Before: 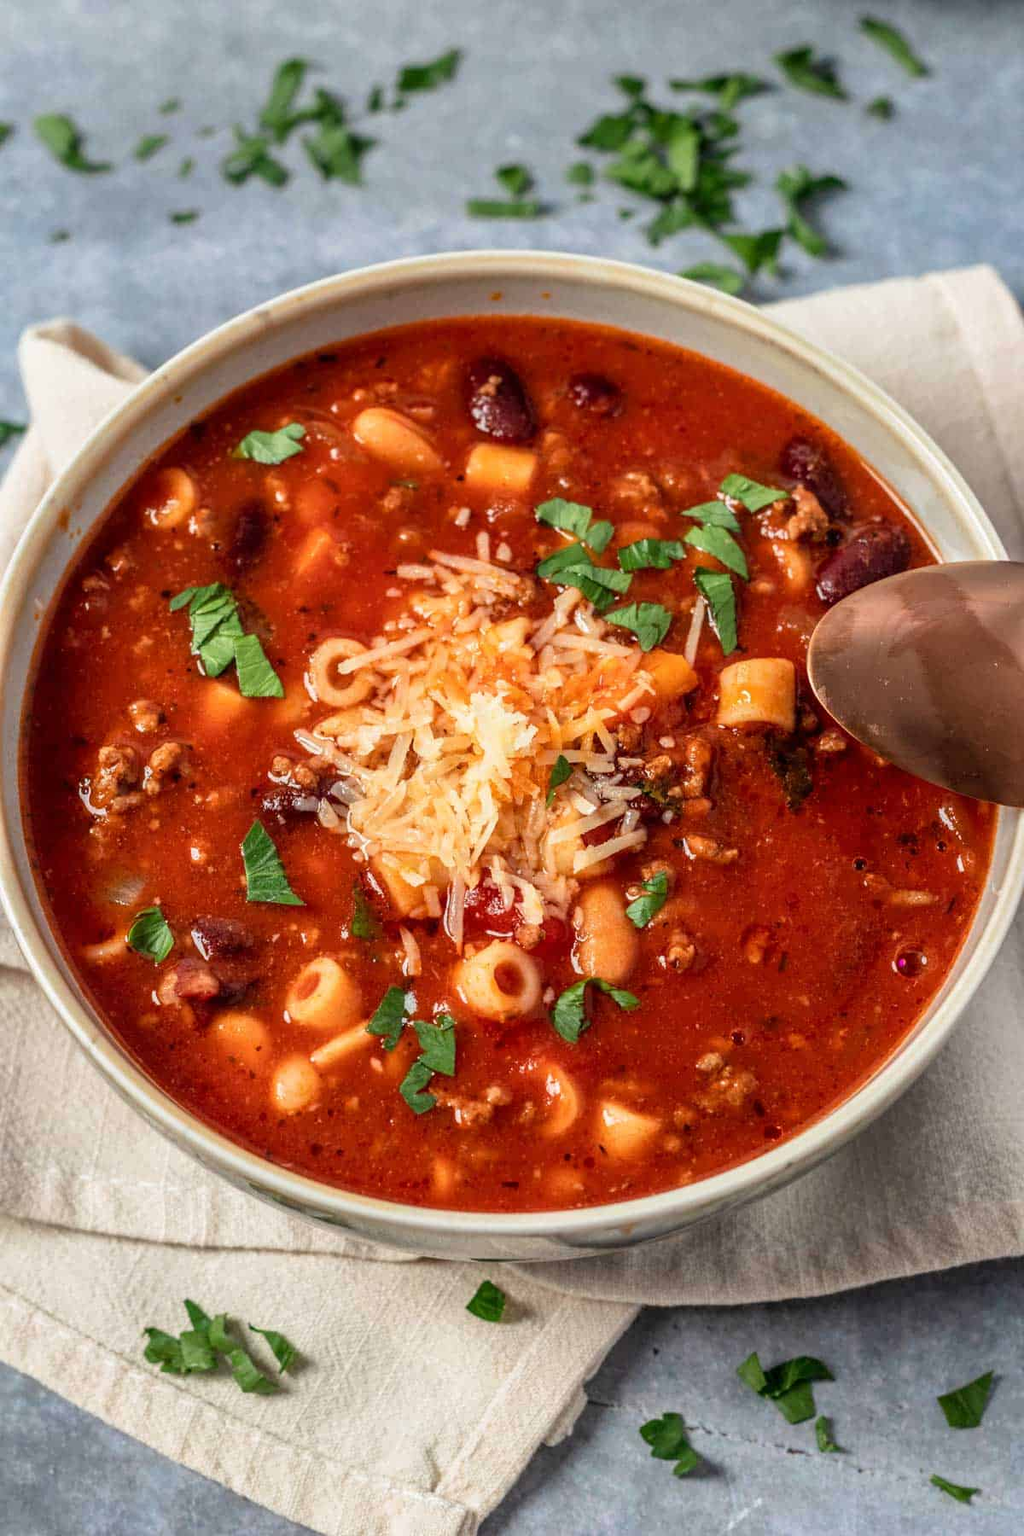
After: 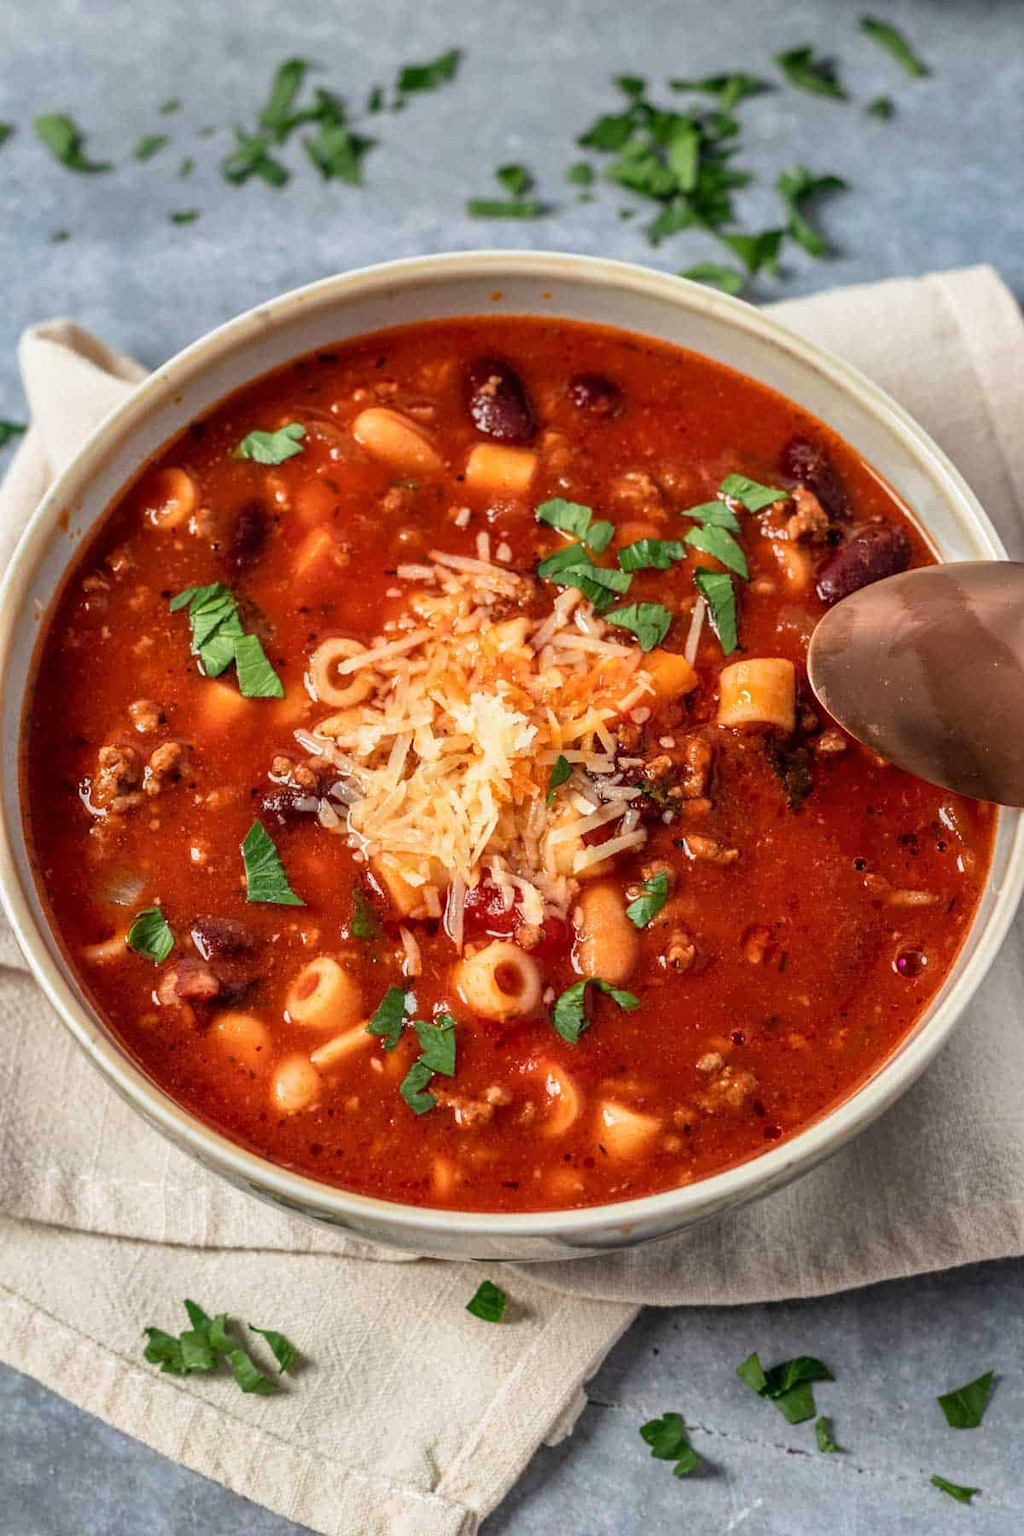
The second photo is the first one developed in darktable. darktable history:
shadows and highlights: shadows 29.4, highlights -29.55, low approximation 0.01, soften with gaussian
